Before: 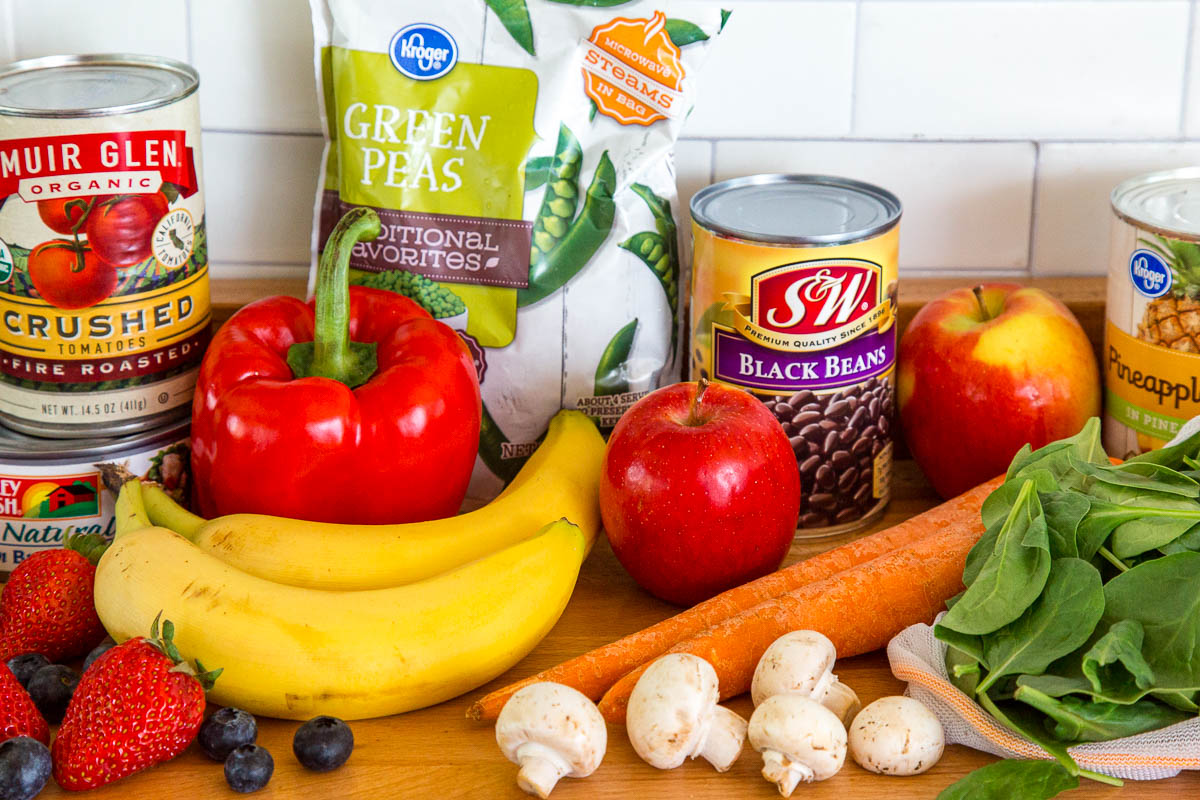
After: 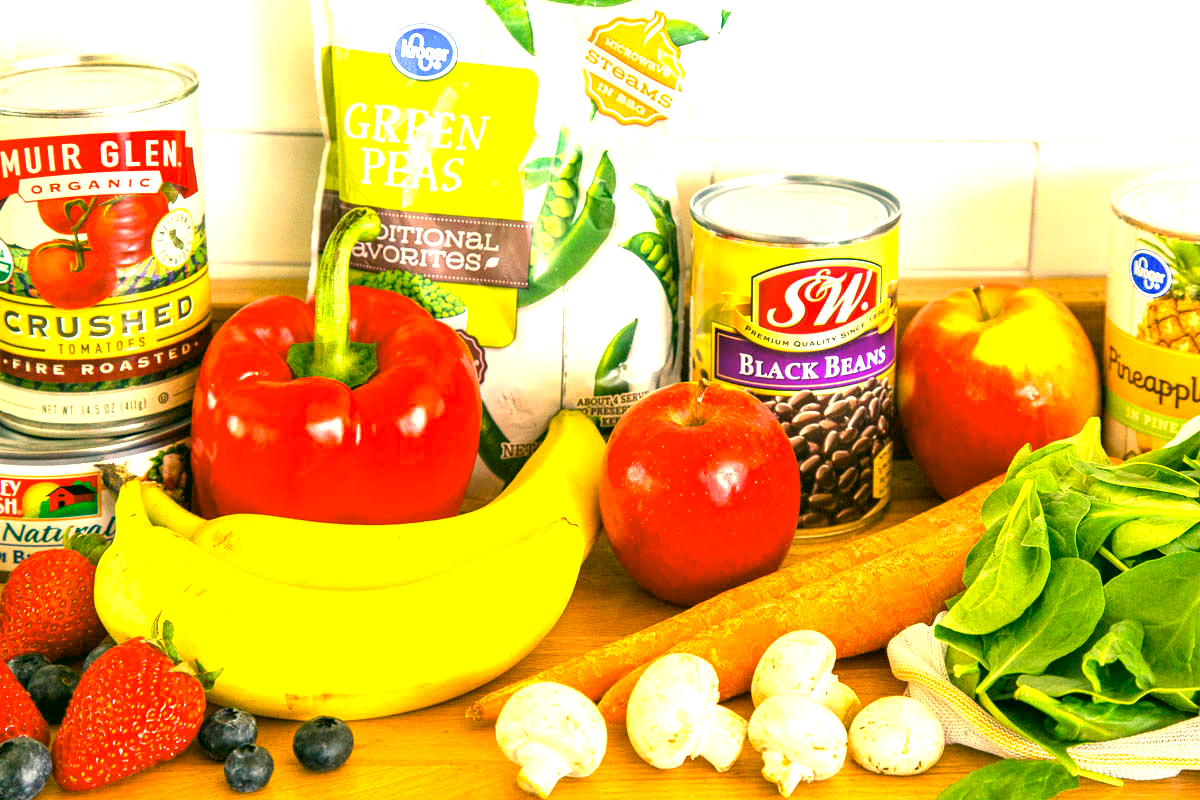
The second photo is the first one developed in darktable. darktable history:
exposure: black level correction 0.001, exposure 1.398 EV, compensate highlight preservation false
color correction: highlights a* 5.63, highlights b* 33.63, shadows a* -25.17, shadows b* 3.85
